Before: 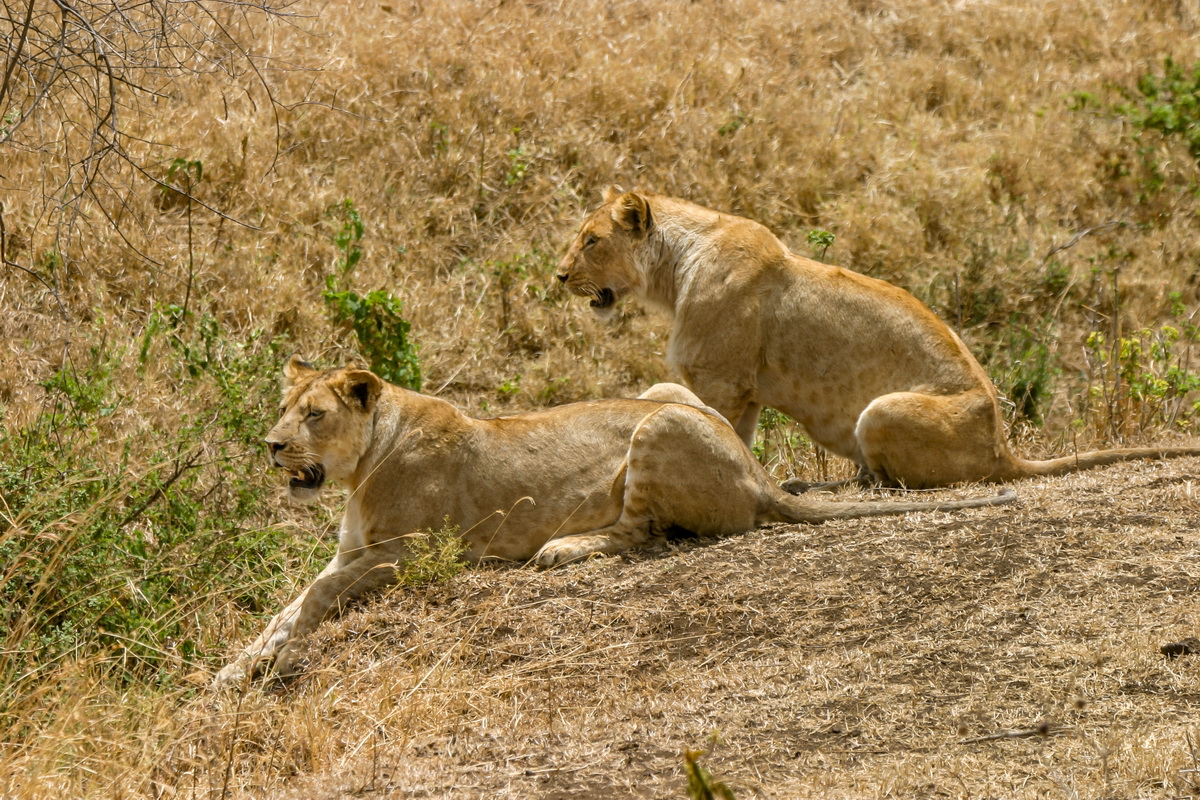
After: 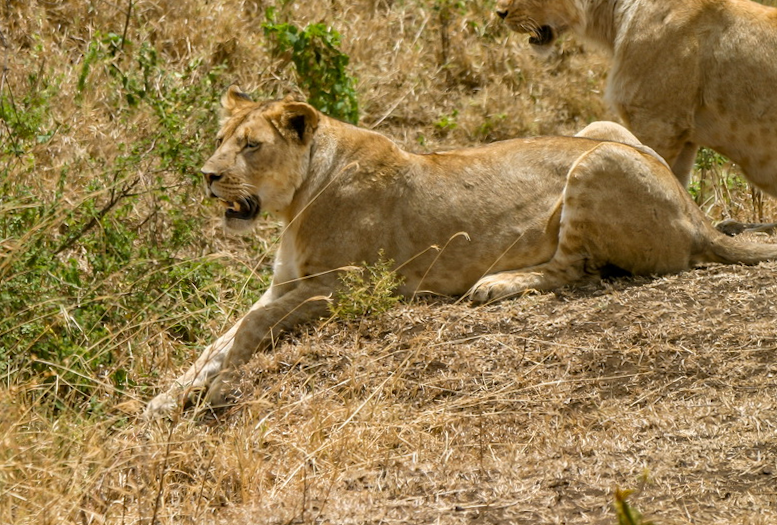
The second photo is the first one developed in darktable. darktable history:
crop and rotate: angle -1.14°, left 3.991%, top 32.389%, right 29.313%
